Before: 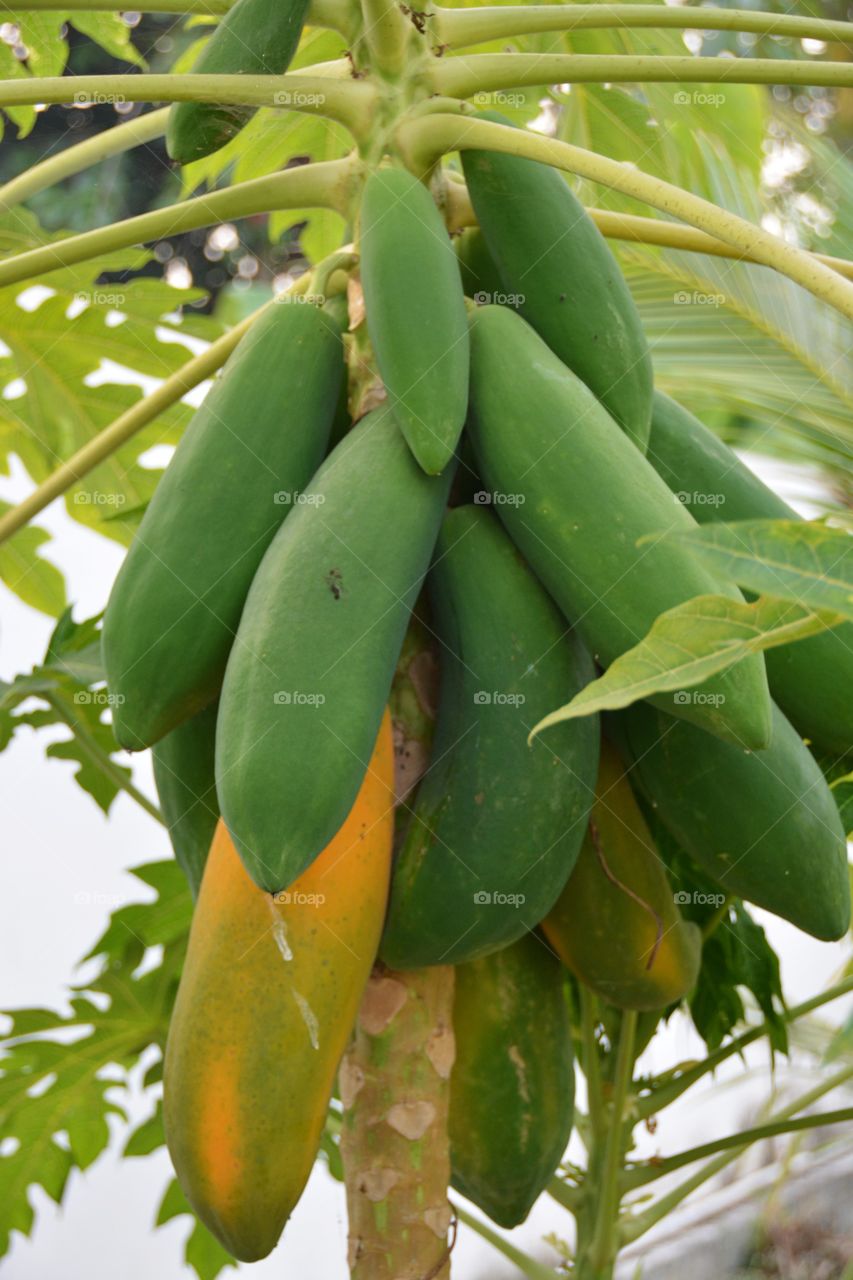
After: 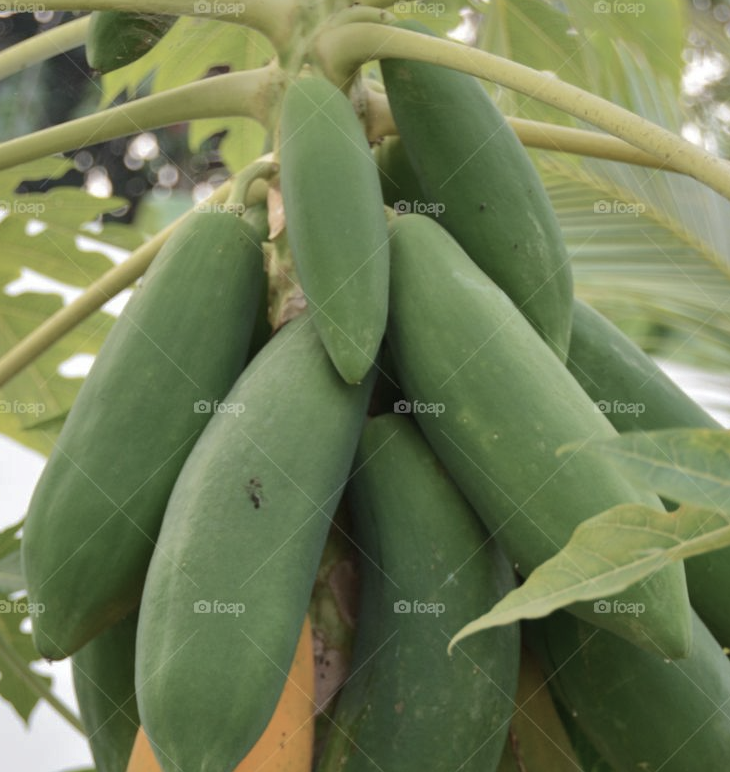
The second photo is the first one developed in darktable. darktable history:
crop and rotate: left 9.428%, top 7.16%, right 4.982%, bottom 32.523%
contrast brightness saturation: contrast 0.102, saturation -0.377
shadows and highlights: shadows 39.6, highlights -59.7
